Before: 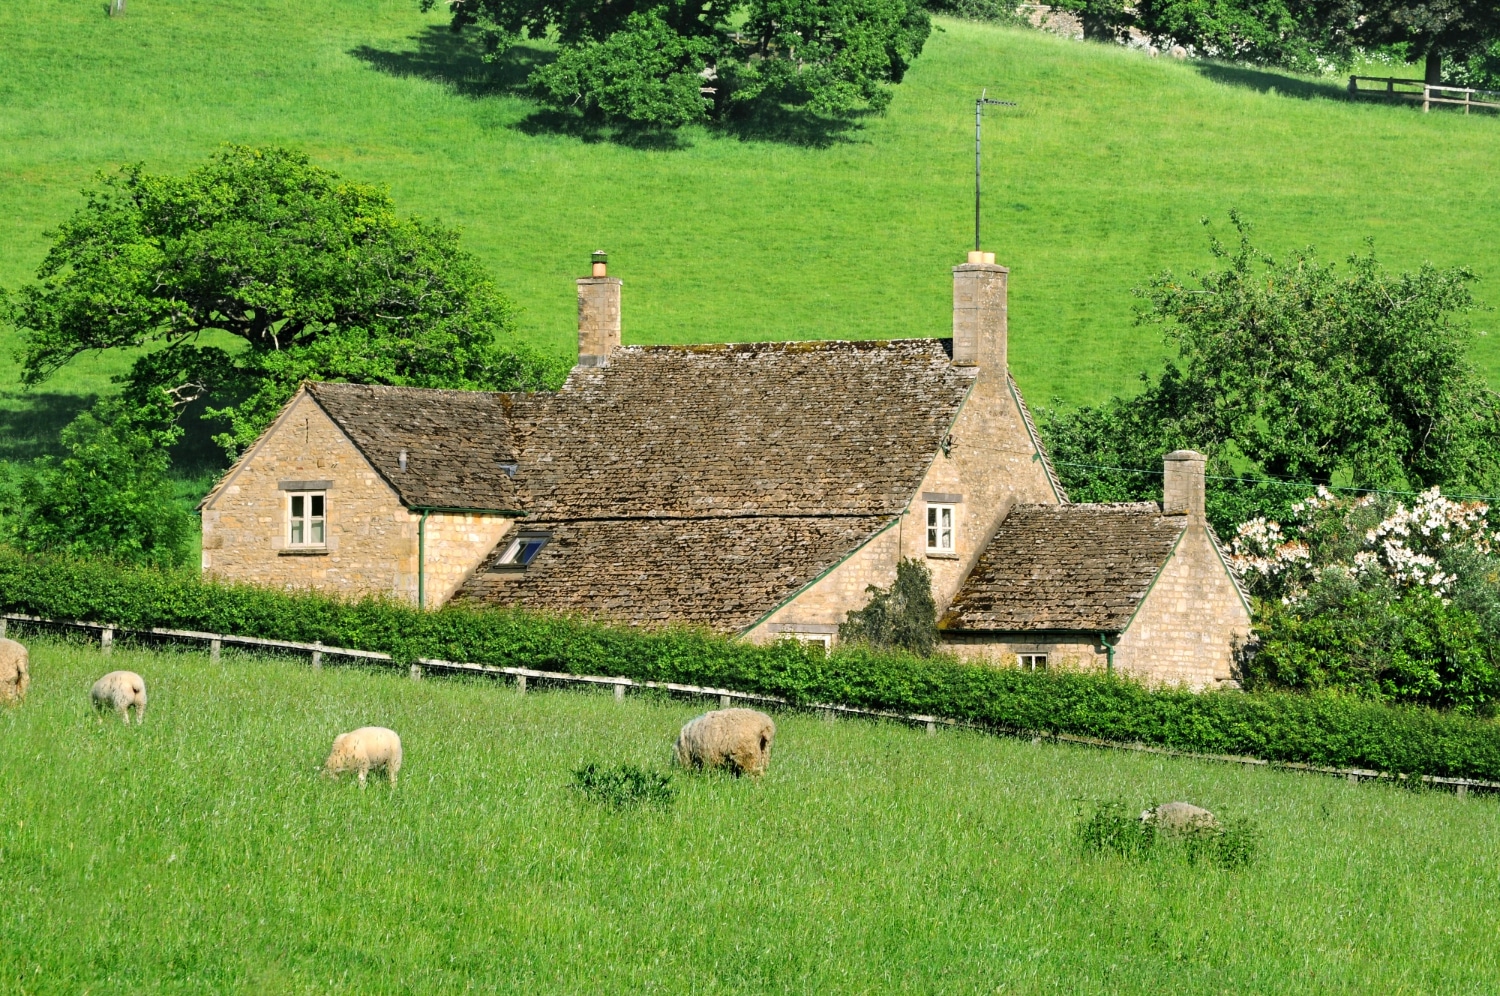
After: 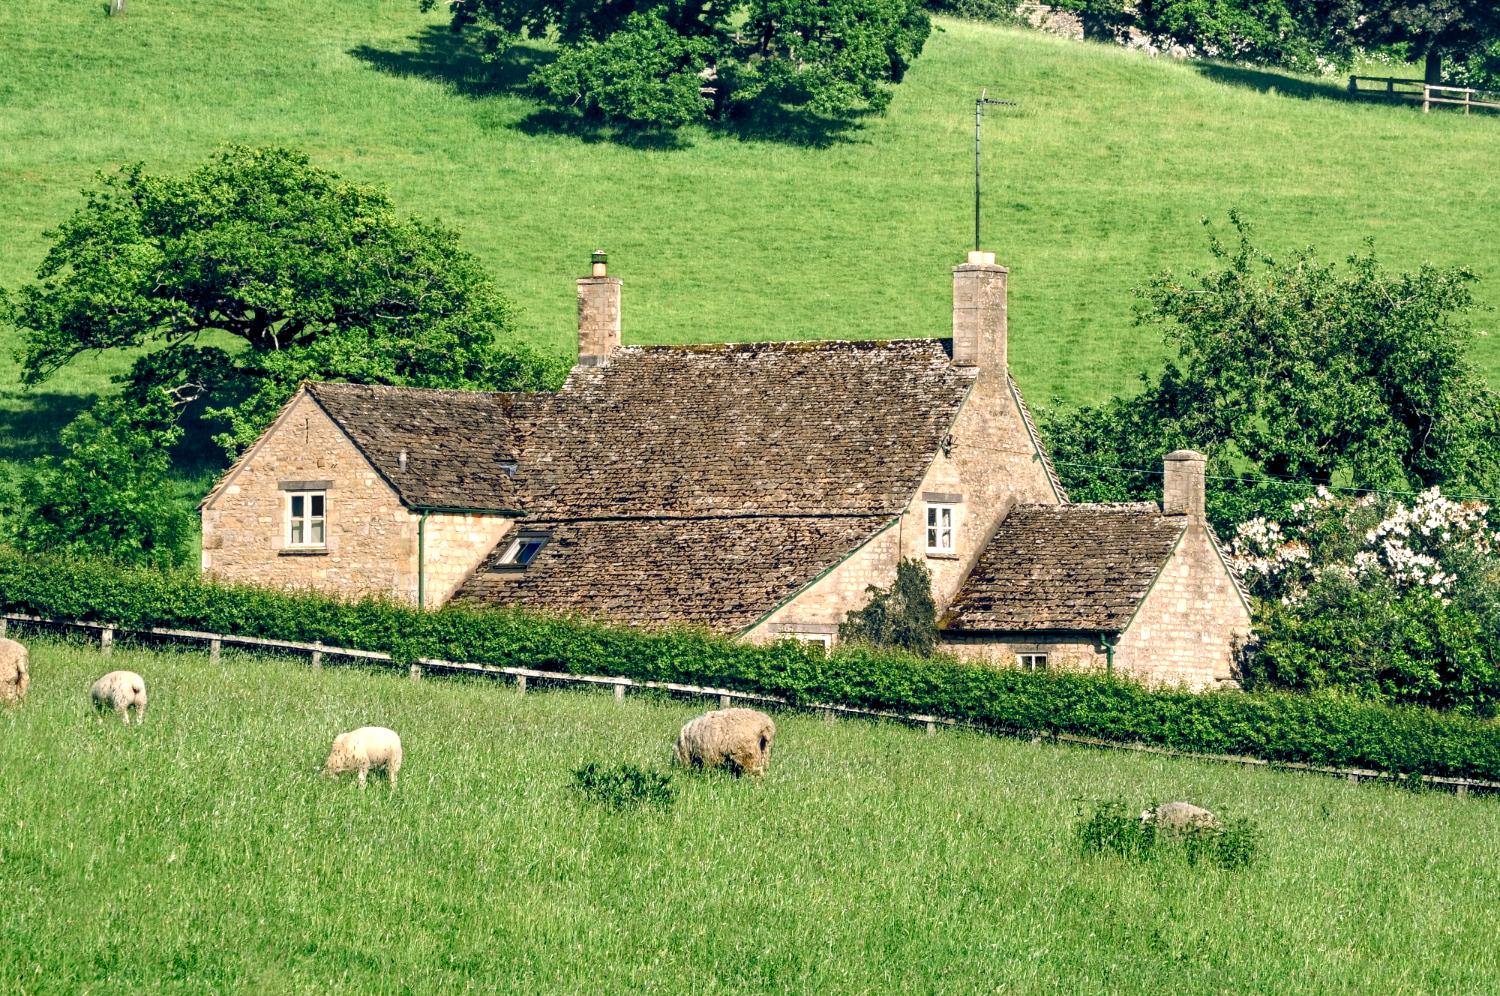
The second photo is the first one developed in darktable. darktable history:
color balance rgb: highlights gain › chroma 2.94%, highlights gain › hue 60.57°, global offset › chroma 0.25%, global offset › hue 256.52°, perceptual saturation grading › global saturation 20%, perceptual saturation grading › highlights -50%, perceptual saturation grading › shadows 30%, contrast 15%
local contrast: on, module defaults
